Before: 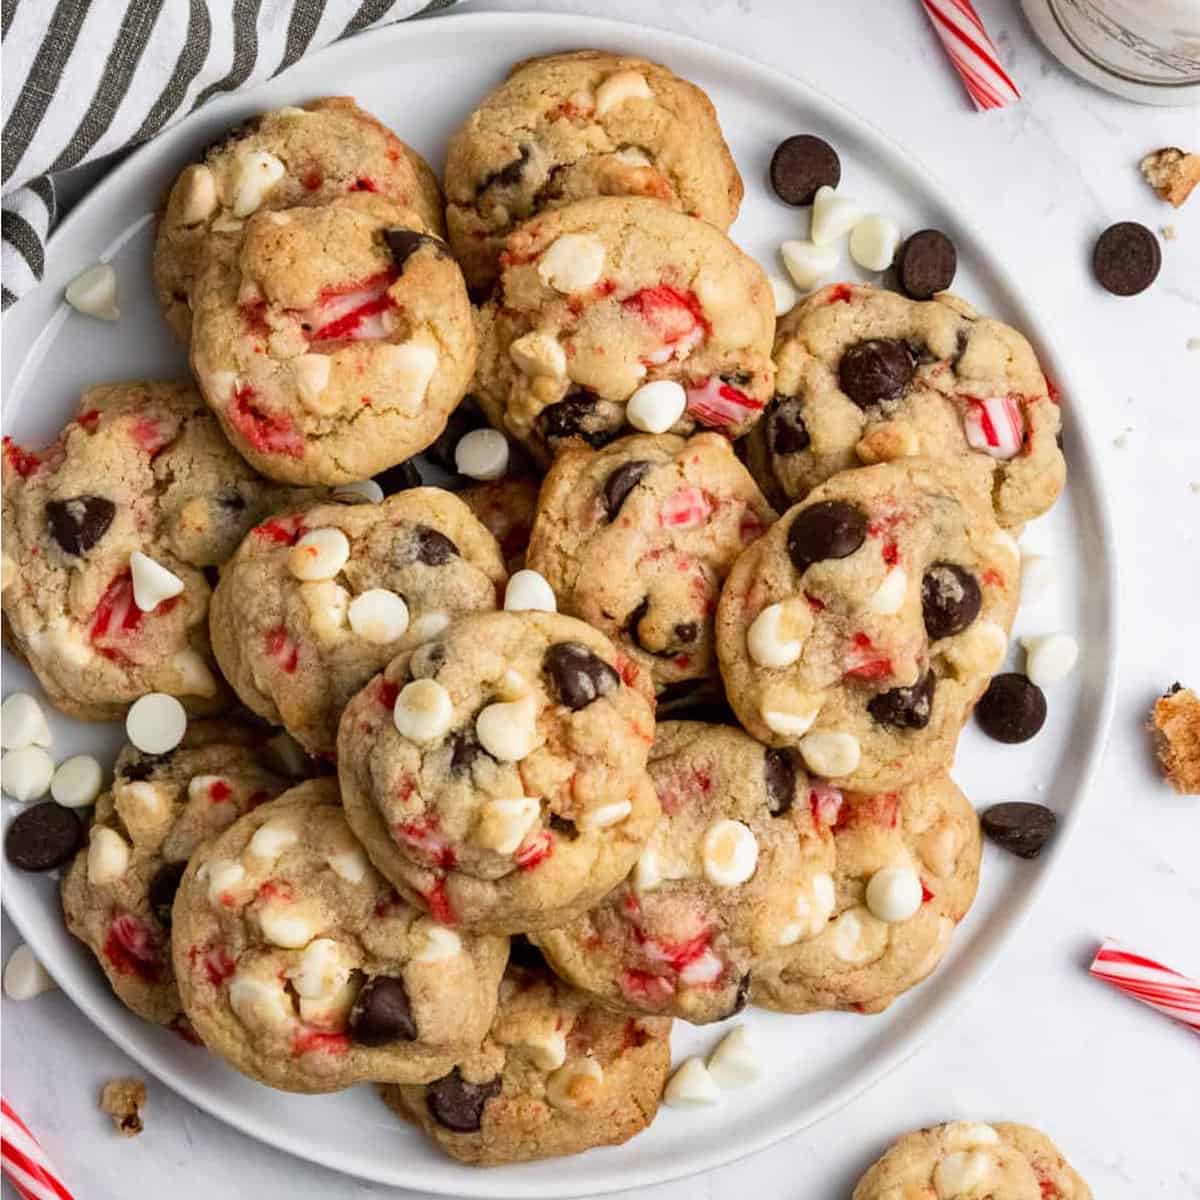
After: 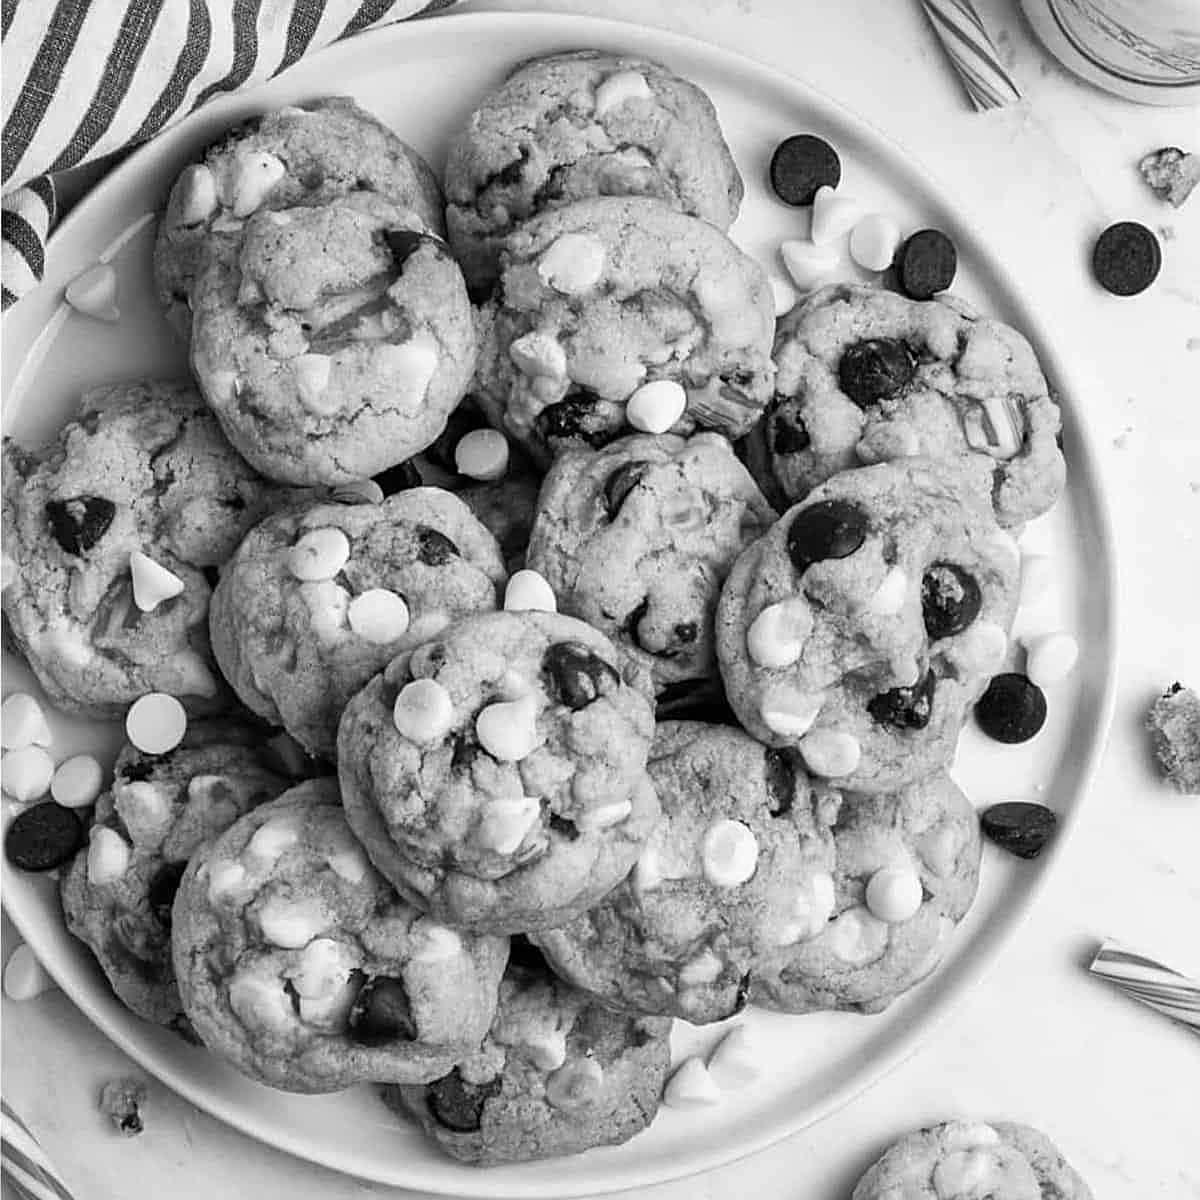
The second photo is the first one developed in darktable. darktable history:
color zones: curves: ch1 [(0, -0.394) (0.143, -0.394) (0.286, -0.394) (0.429, -0.392) (0.571, -0.391) (0.714, -0.391) (0.857, -0.391) (1, -0.394)]
sharpen: on, module defaults
